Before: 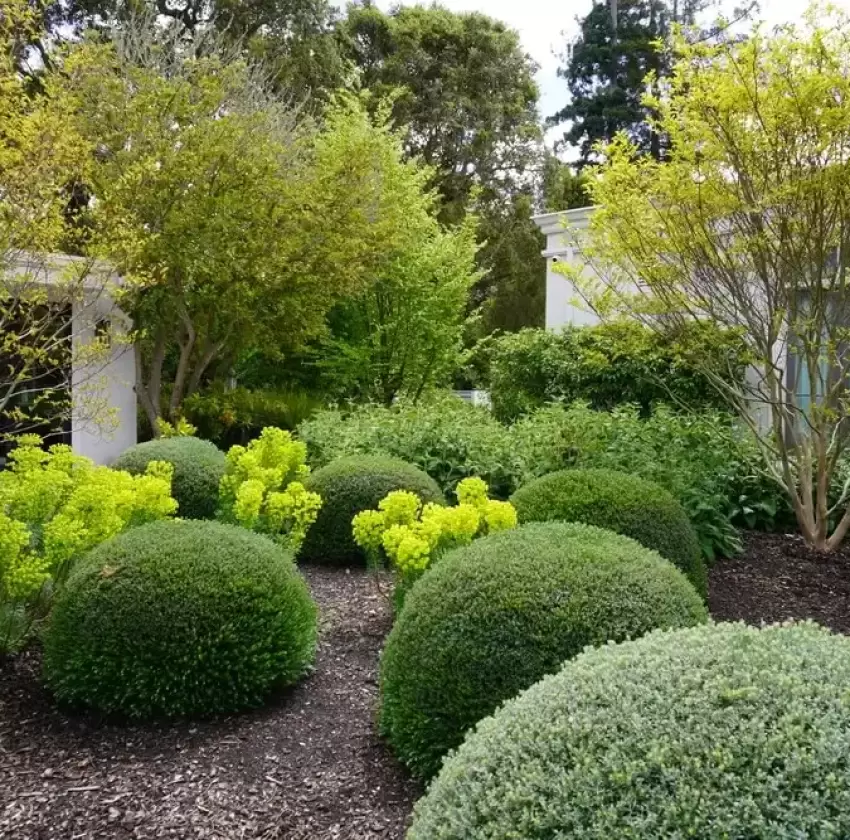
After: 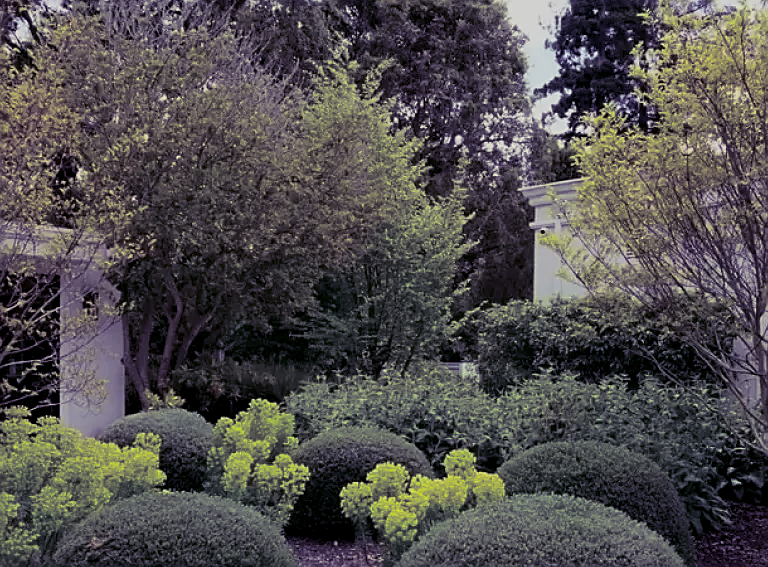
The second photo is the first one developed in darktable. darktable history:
exposure: black level correction 0.009, exposure -0.637 EV, compensate highlight preservation false
crop: left 1.509%, top 3.452%, right 7.696%, bottom 28.452%
sharpen: on, module defaults
split-toning: shadows › hue 255.6°, shadows › saturation 0.66, highlights › hue 43.2°, highlights › saturation 0.68, balance -50.1
